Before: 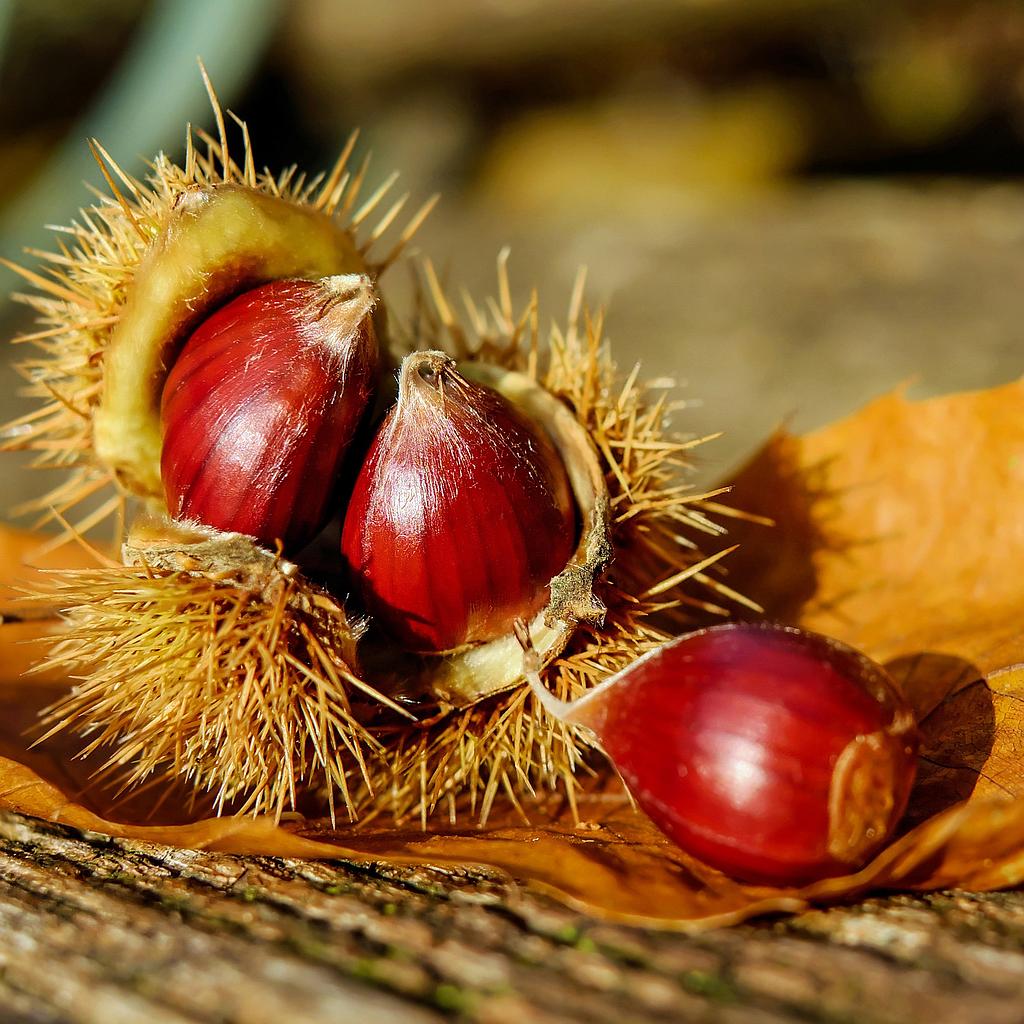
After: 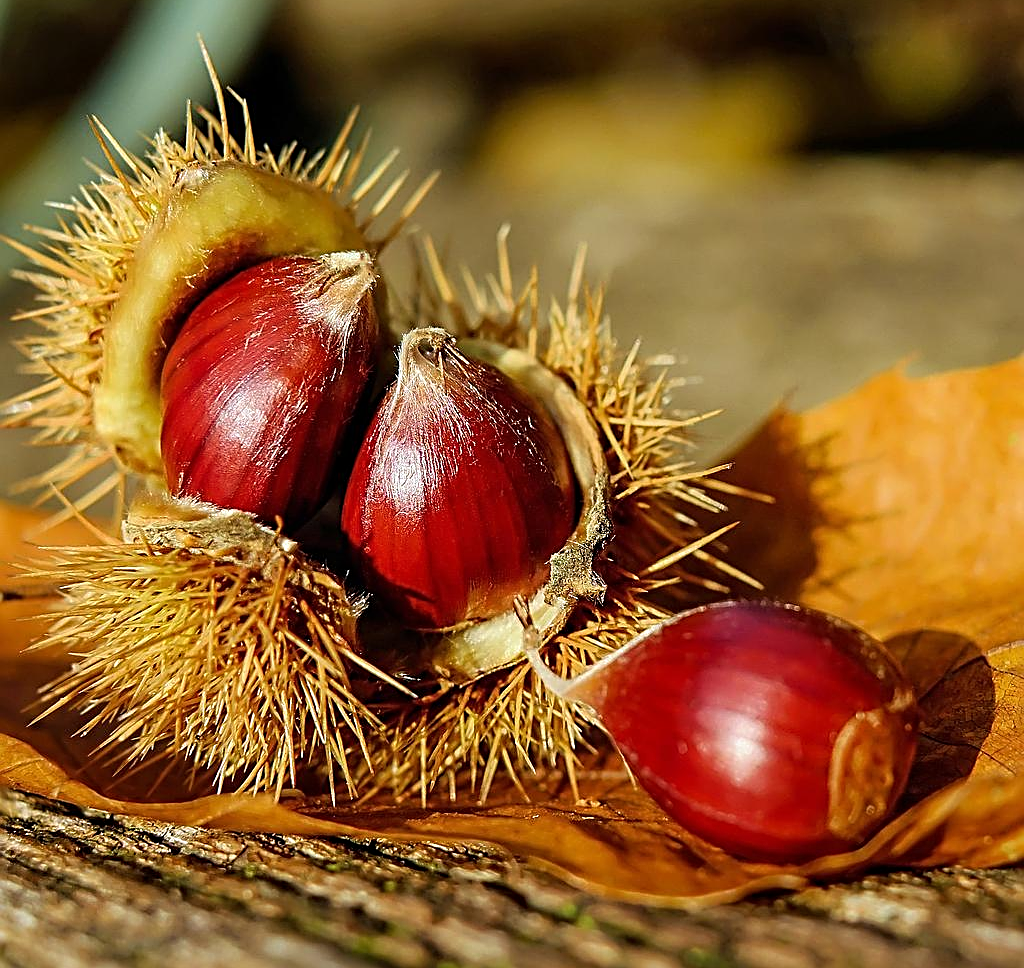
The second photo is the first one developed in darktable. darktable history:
sharpen: radius 2.621, amount 0.688
crop and rotate: top 2.27%, bottom 3.109%
